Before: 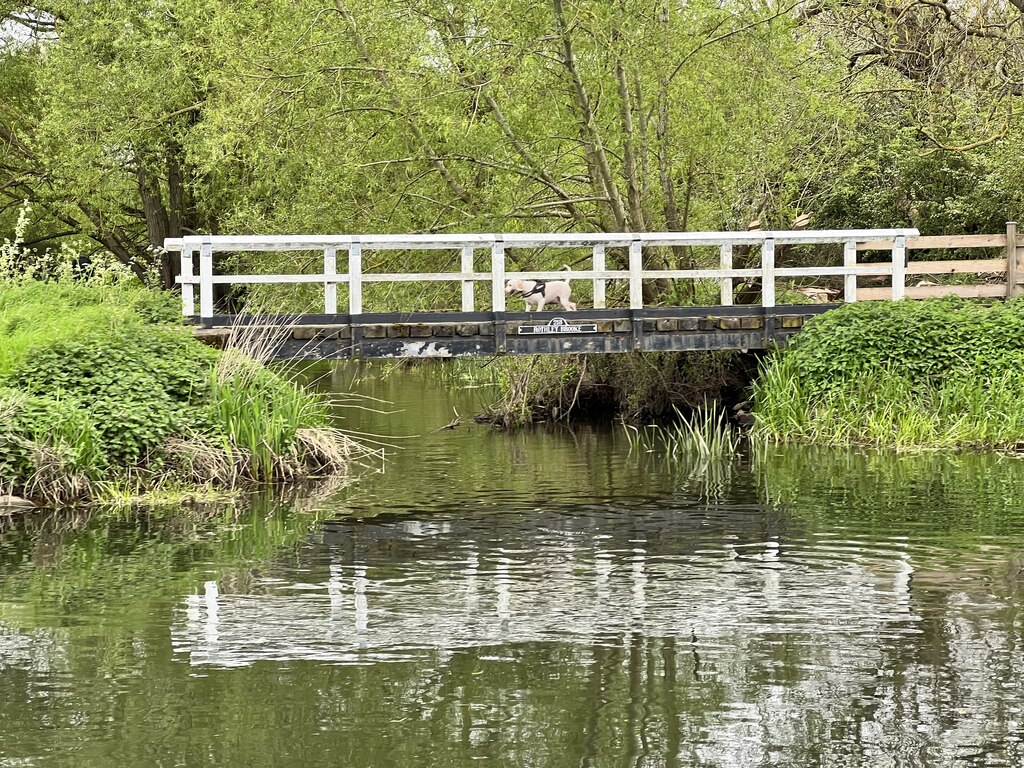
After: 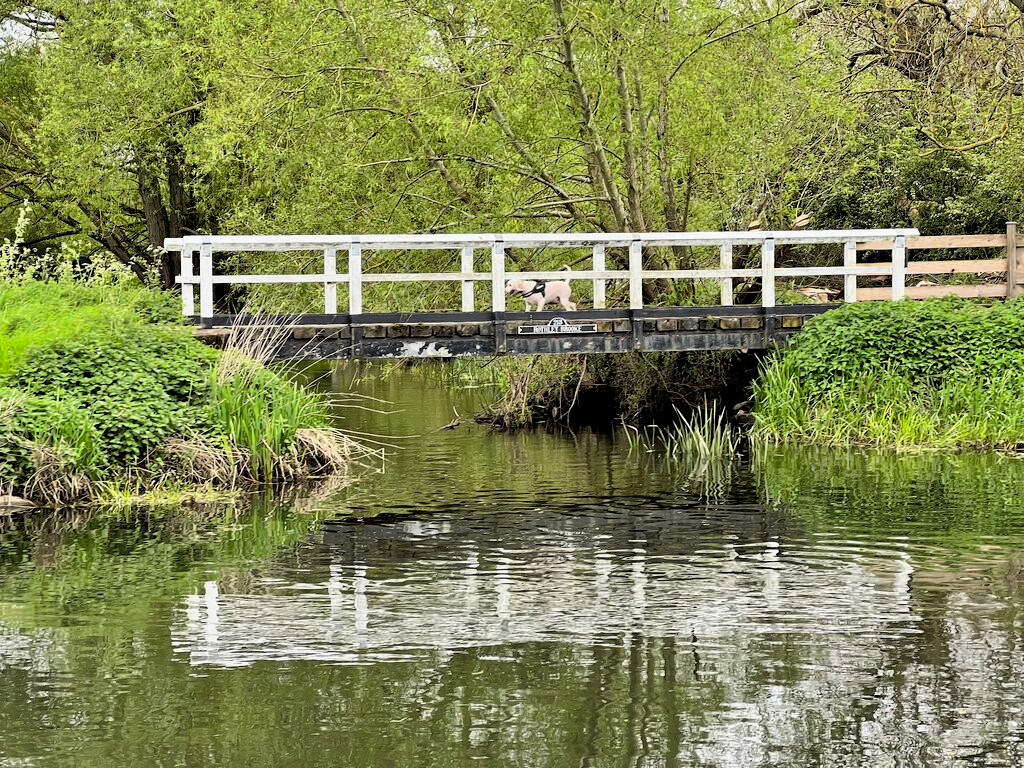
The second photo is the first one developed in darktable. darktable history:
shadows and highlights: on, module defaults
filmic rgb: middle gray luminance 8.78%, black relative exposure -6.33 EV, white relative exposure 2.71 EV, threshold 5.99 EV, target black luminance 0%, hardness 4.79, latitude 74.2%, contrast 1.338, shadows ↔ highlights balance 10.07%, enable highlight reconstruction true
